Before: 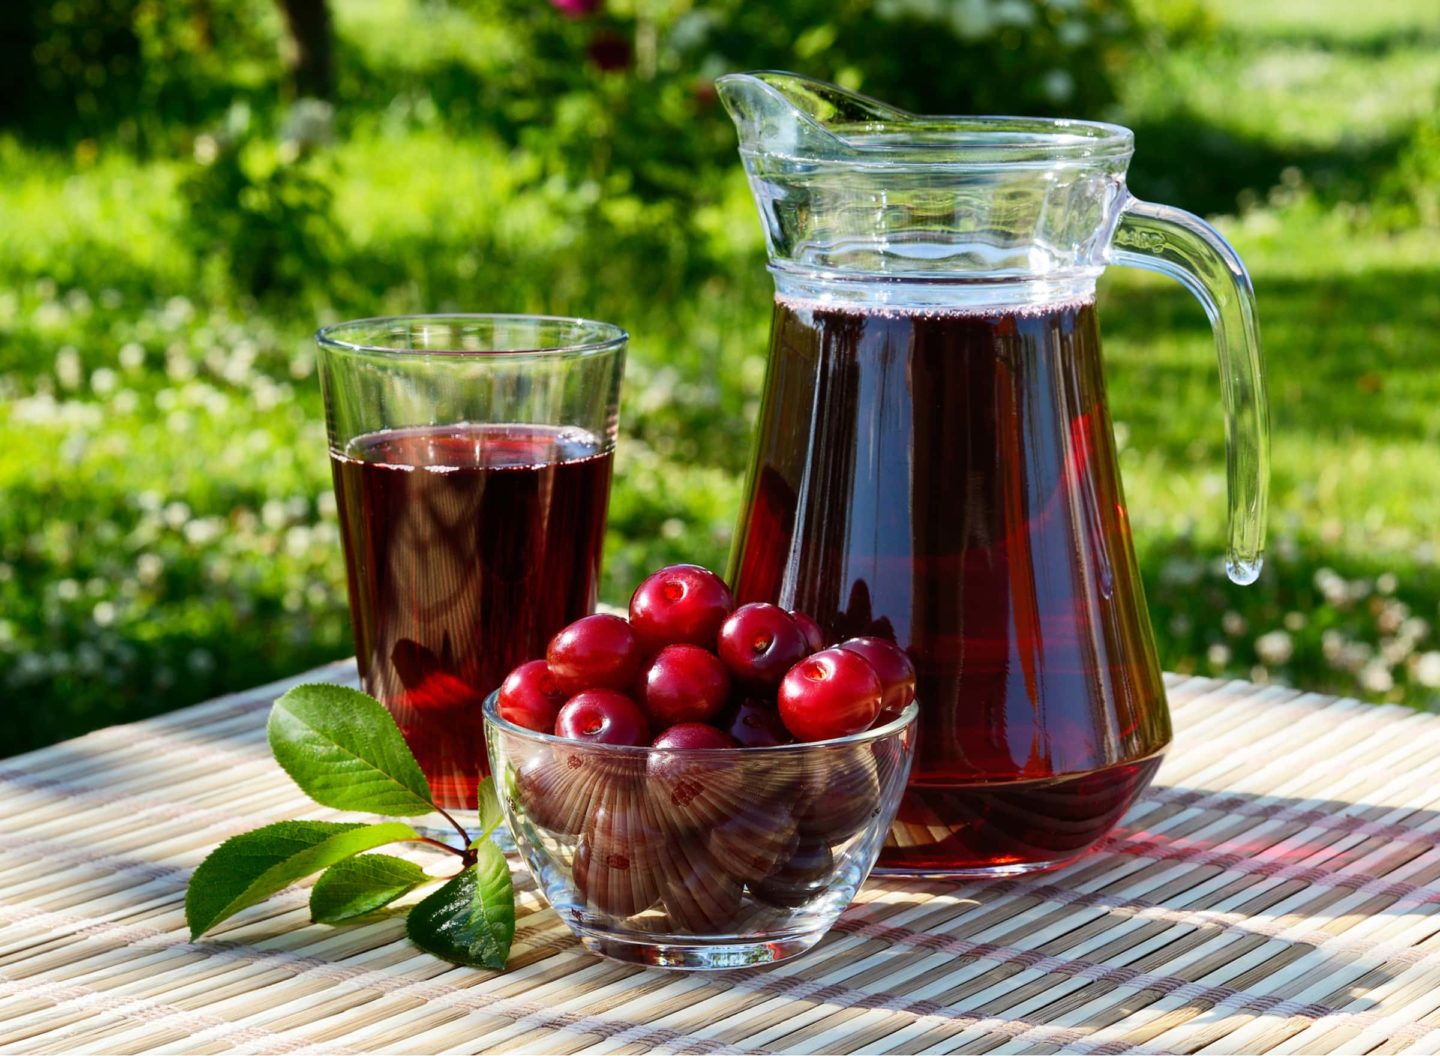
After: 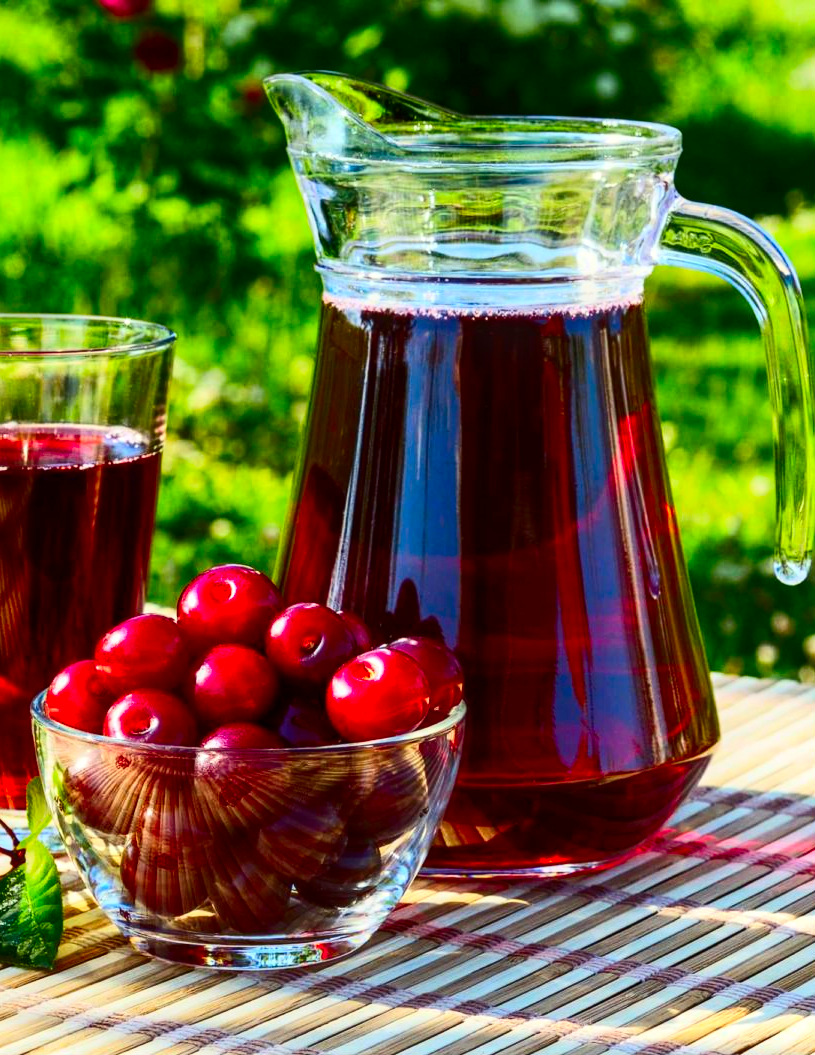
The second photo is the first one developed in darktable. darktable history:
contrast brightness saturation: contrast 0.26, brightness 0.02, saturation 0.87
crop: left 31.458%, top 0%, right 11.876%
color correction: highlights a* -0.95, highlights b* 4.5, shadows a* 3.55
local contrast: on, module defaults
